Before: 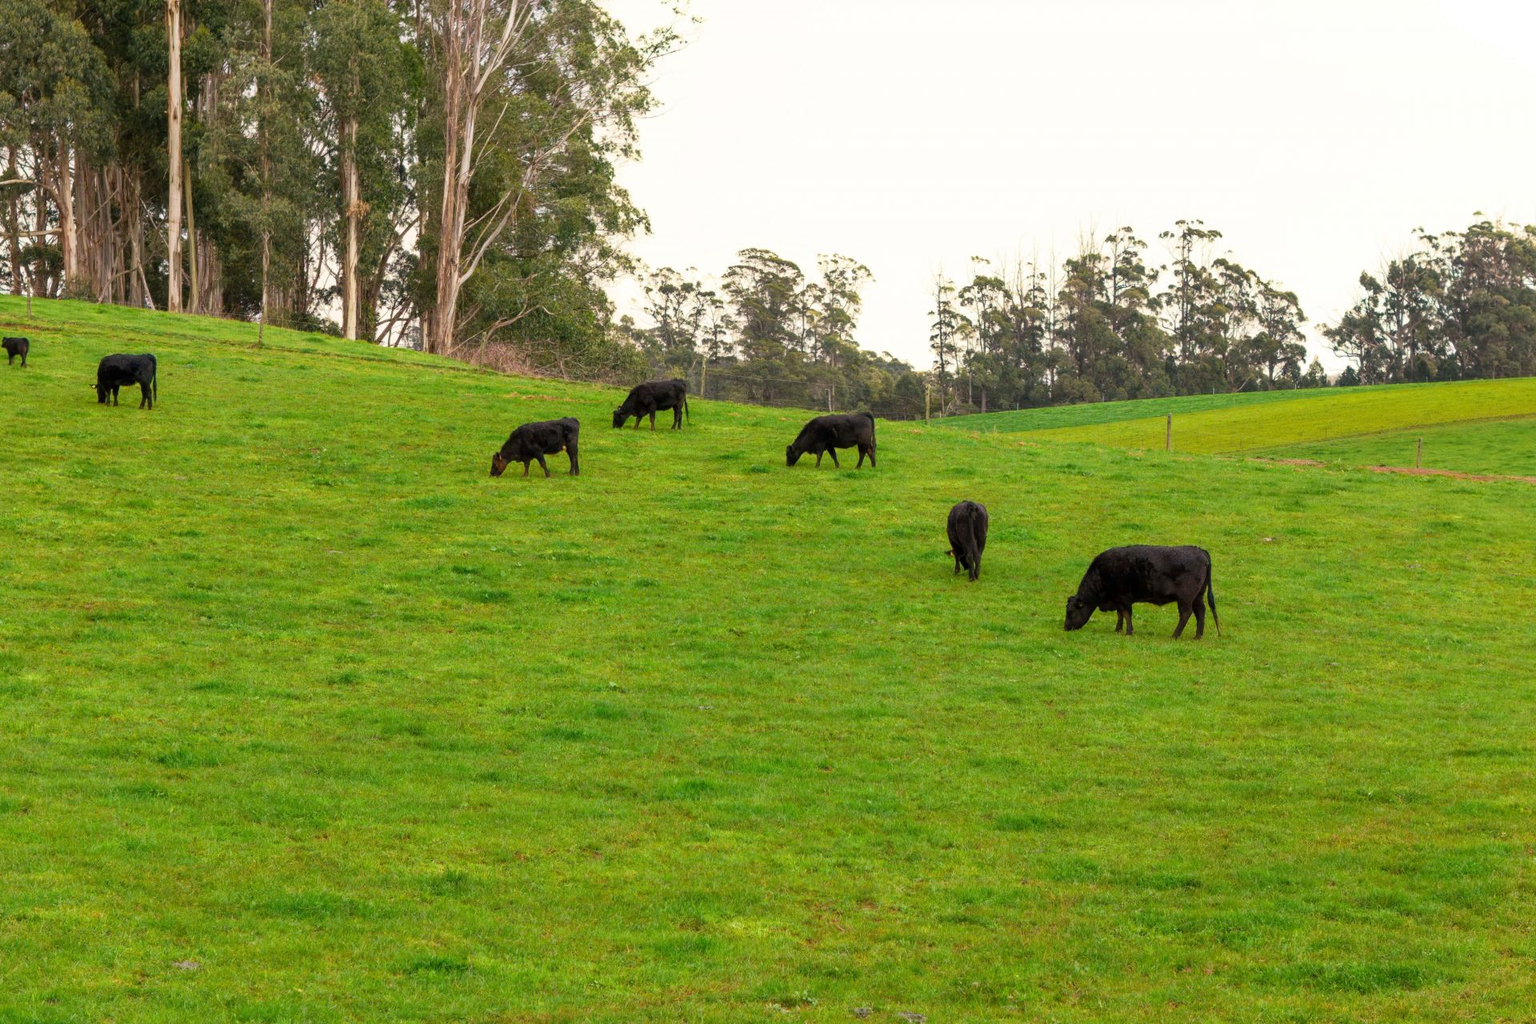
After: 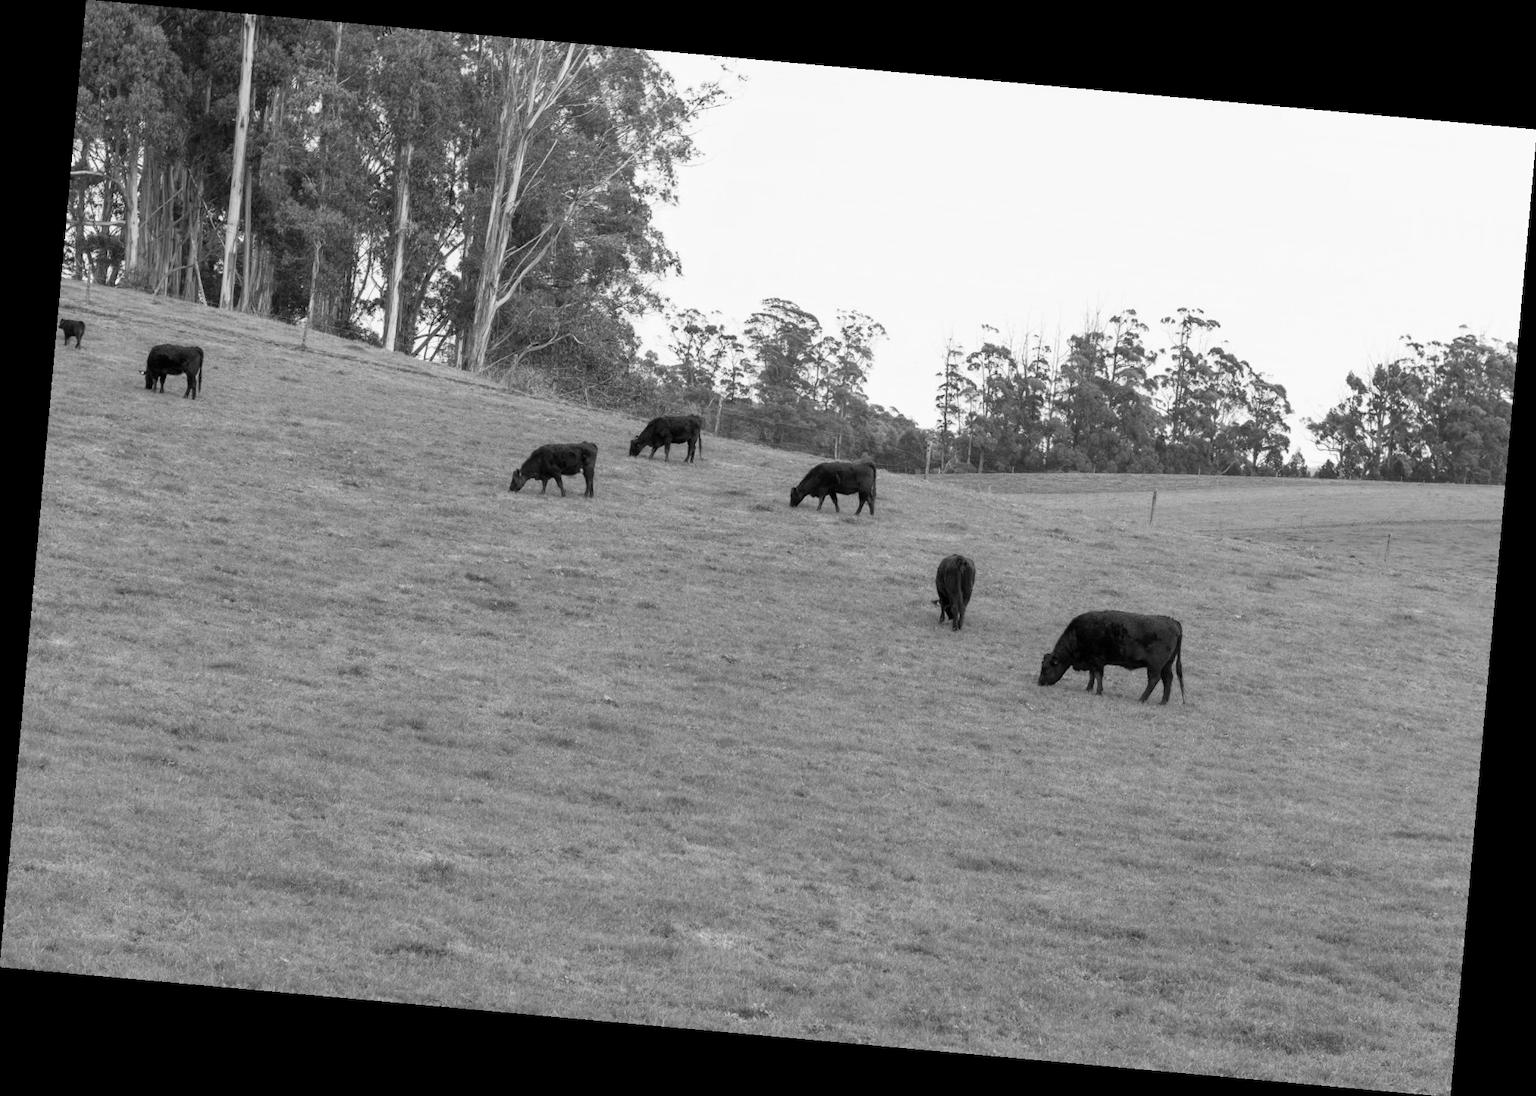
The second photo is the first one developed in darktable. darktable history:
rgb levels: mode RGB, independent channels, levels [[0, 0.474, 1], [0, 0.5, 1], [0, 0.5, 1]]
monochrome: a 32, b 64, size 2.3
rotate and perspective: rotation 5.12°, automatic cropping off
